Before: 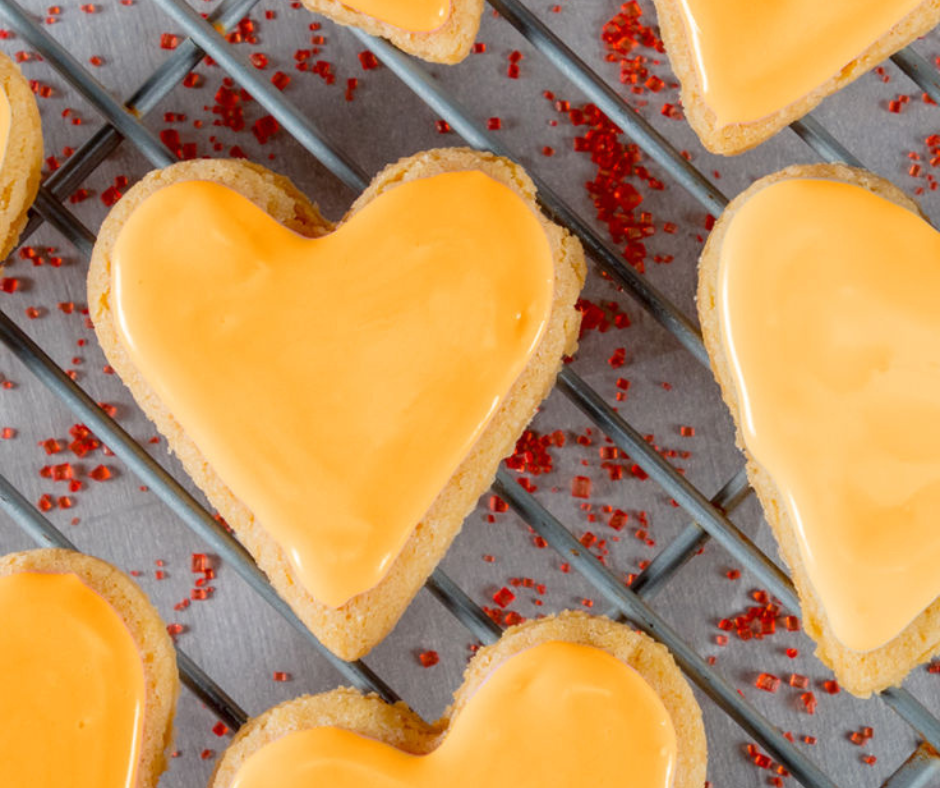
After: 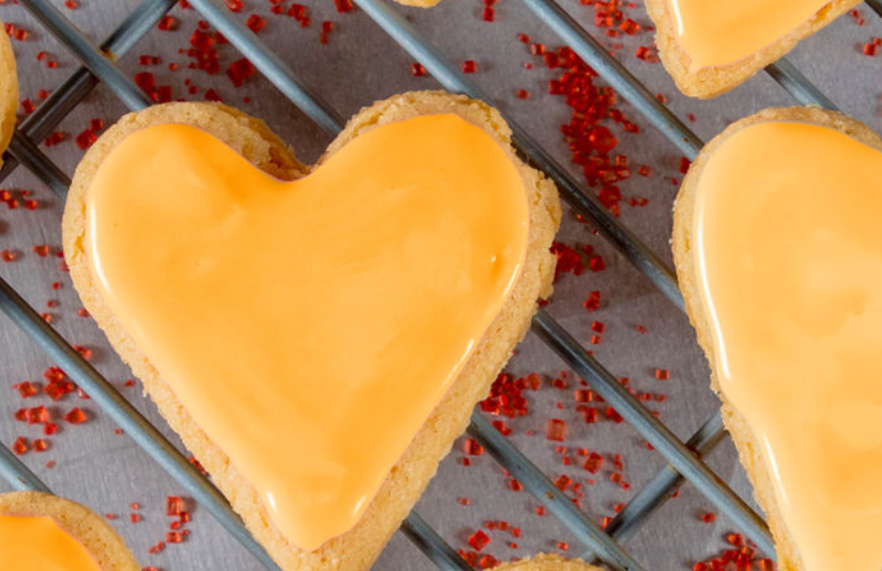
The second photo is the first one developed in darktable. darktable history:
base curve: curves: ch0 [(0, 0) (0.472, 0.455) (1, 1)], preserve colors none
crop: left 2.737%, top 7.287%, right 3.421%, bottom 20.179%
velvia: on, module defaults
